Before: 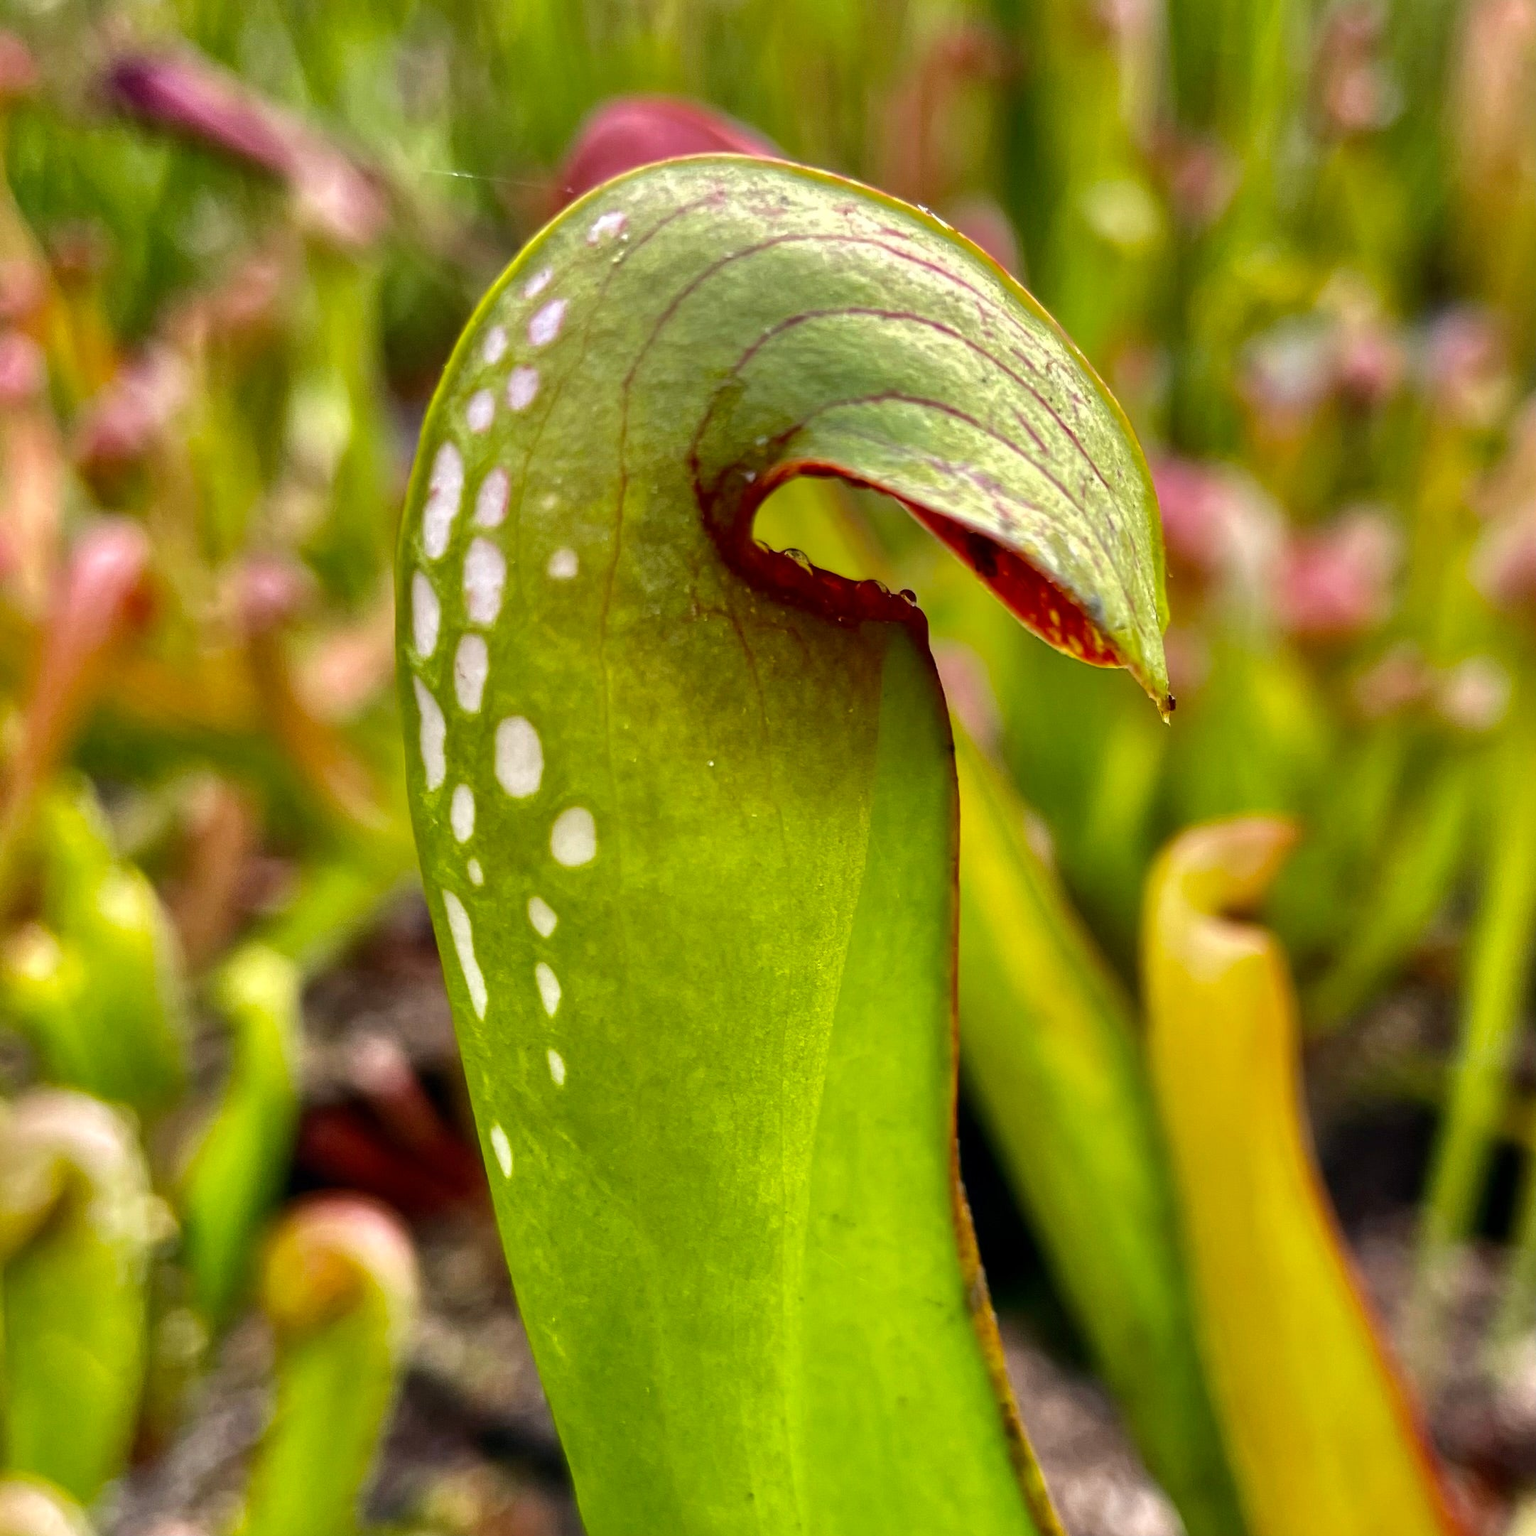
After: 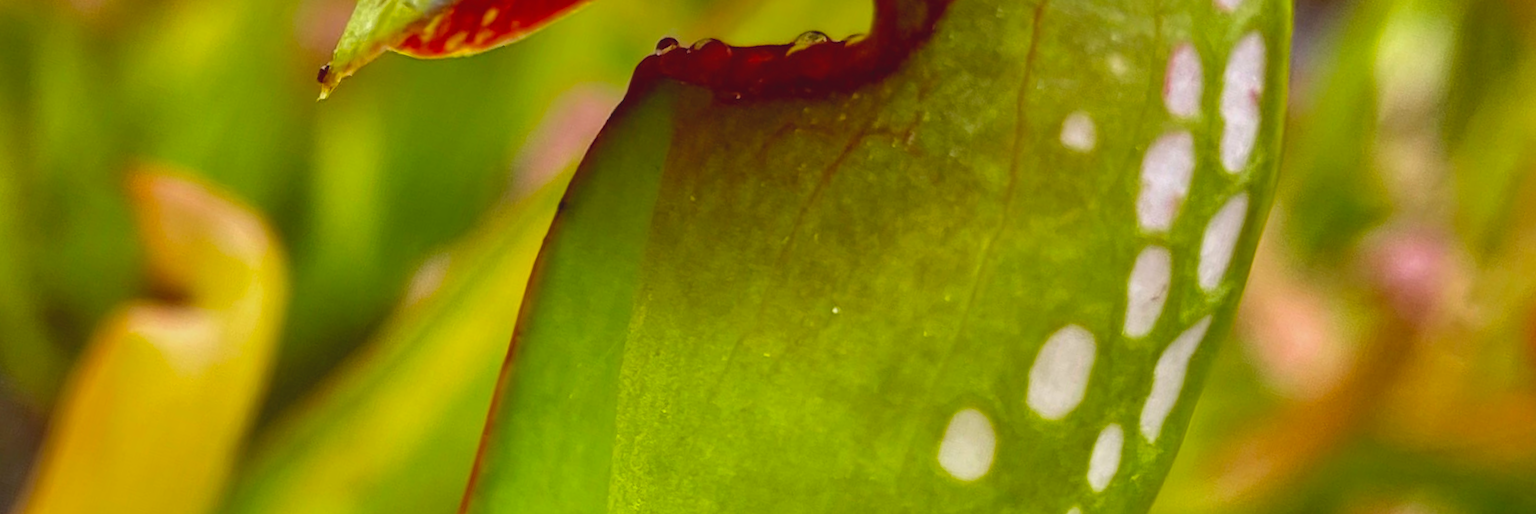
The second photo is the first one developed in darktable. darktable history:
crop and rotate: angle 16.12°, top 30.835%, bottom 35.653%
rotate and perspective: rotation -1.17°, automatic cropping off
lowpass: radius 0.1, contrast 0.85, saturation 1.1, unbound 0
levels: levels [0, 0.498, 0.996]
